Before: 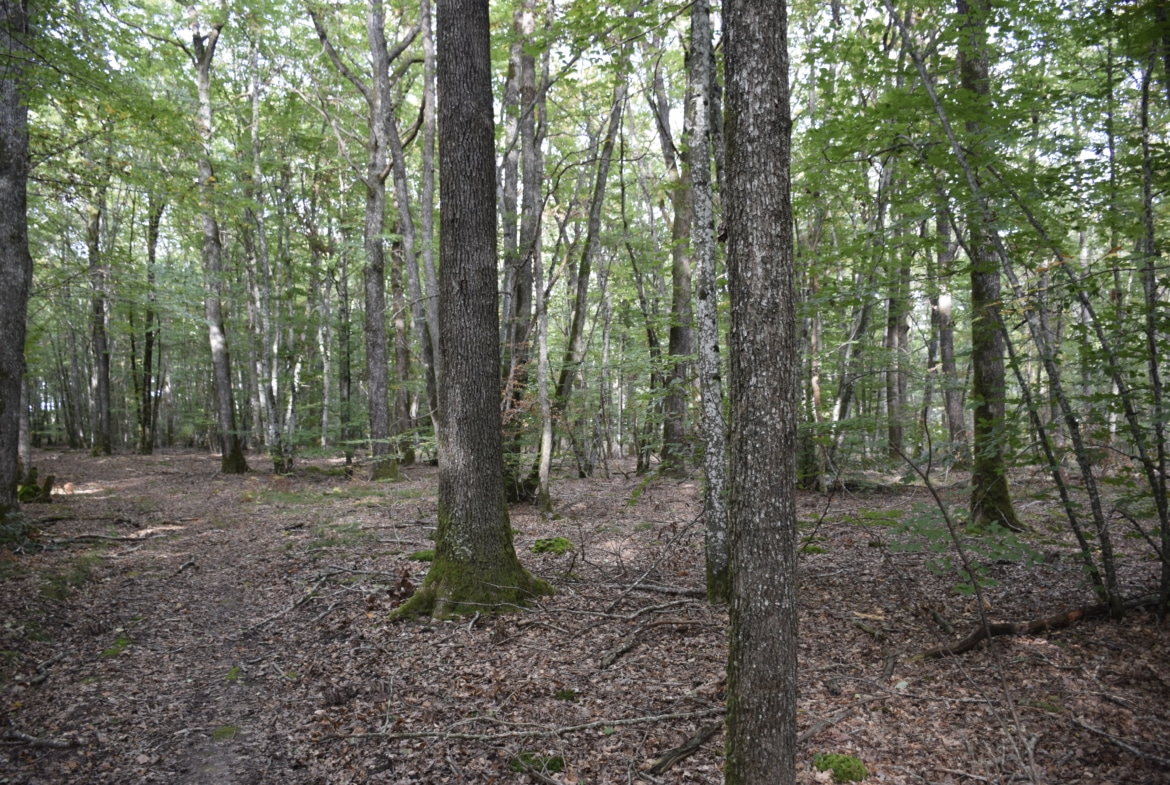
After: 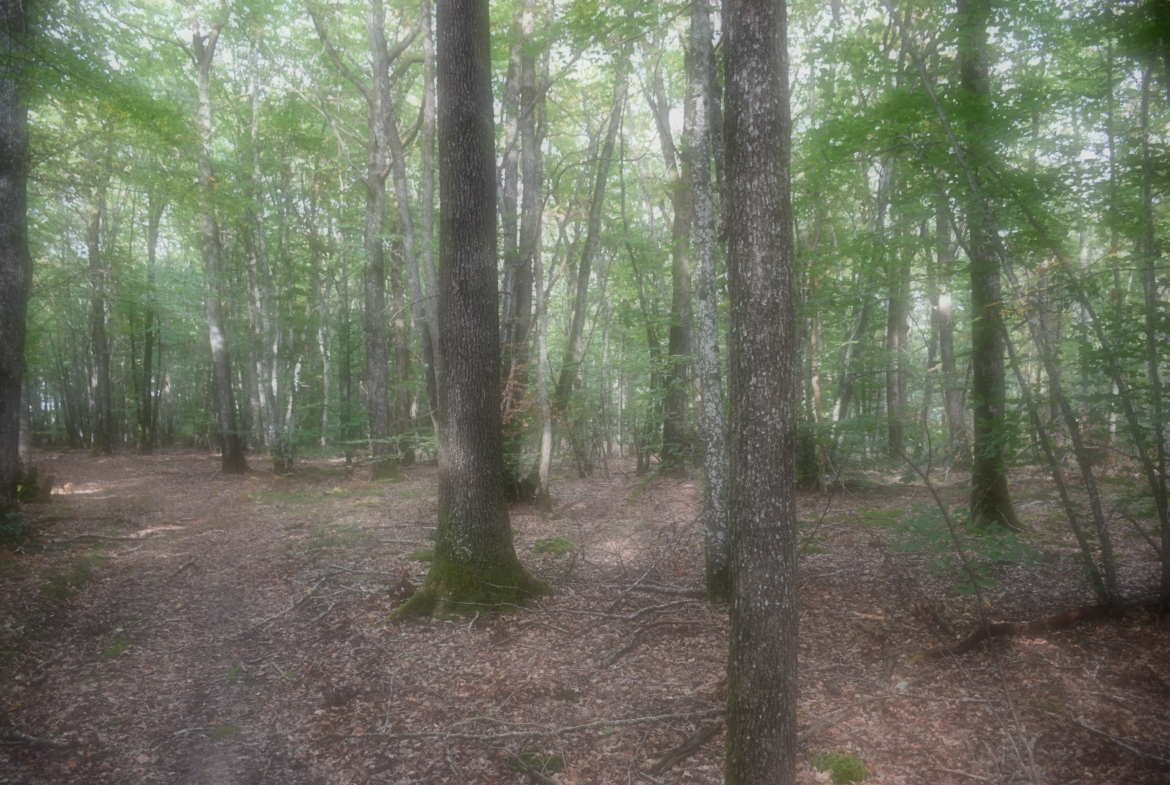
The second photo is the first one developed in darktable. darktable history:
exposure: black level correction 0.001, compensate highlight preservation false
soften: on, module defaults
